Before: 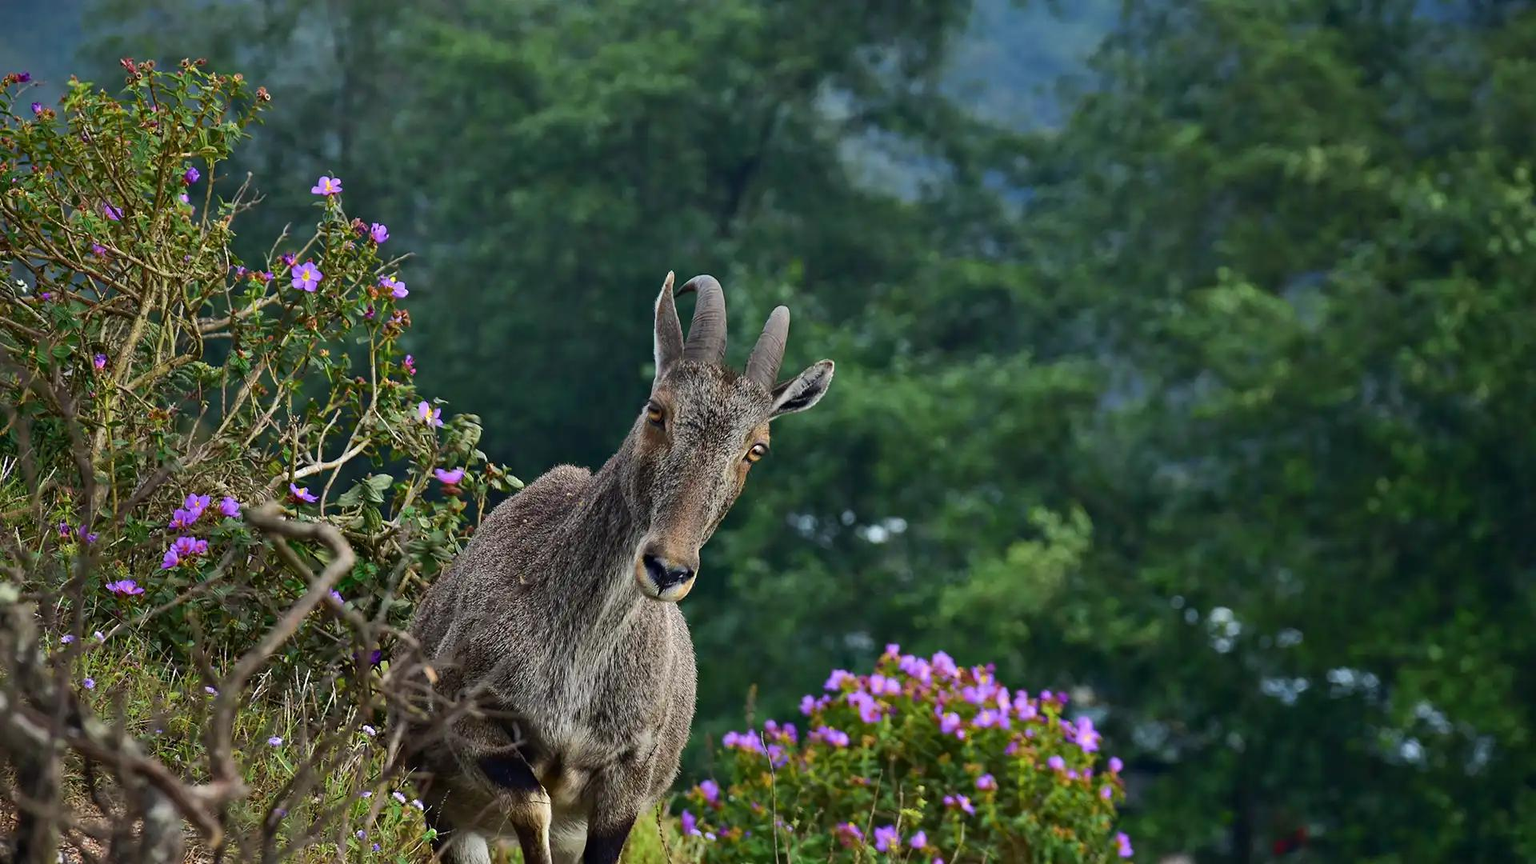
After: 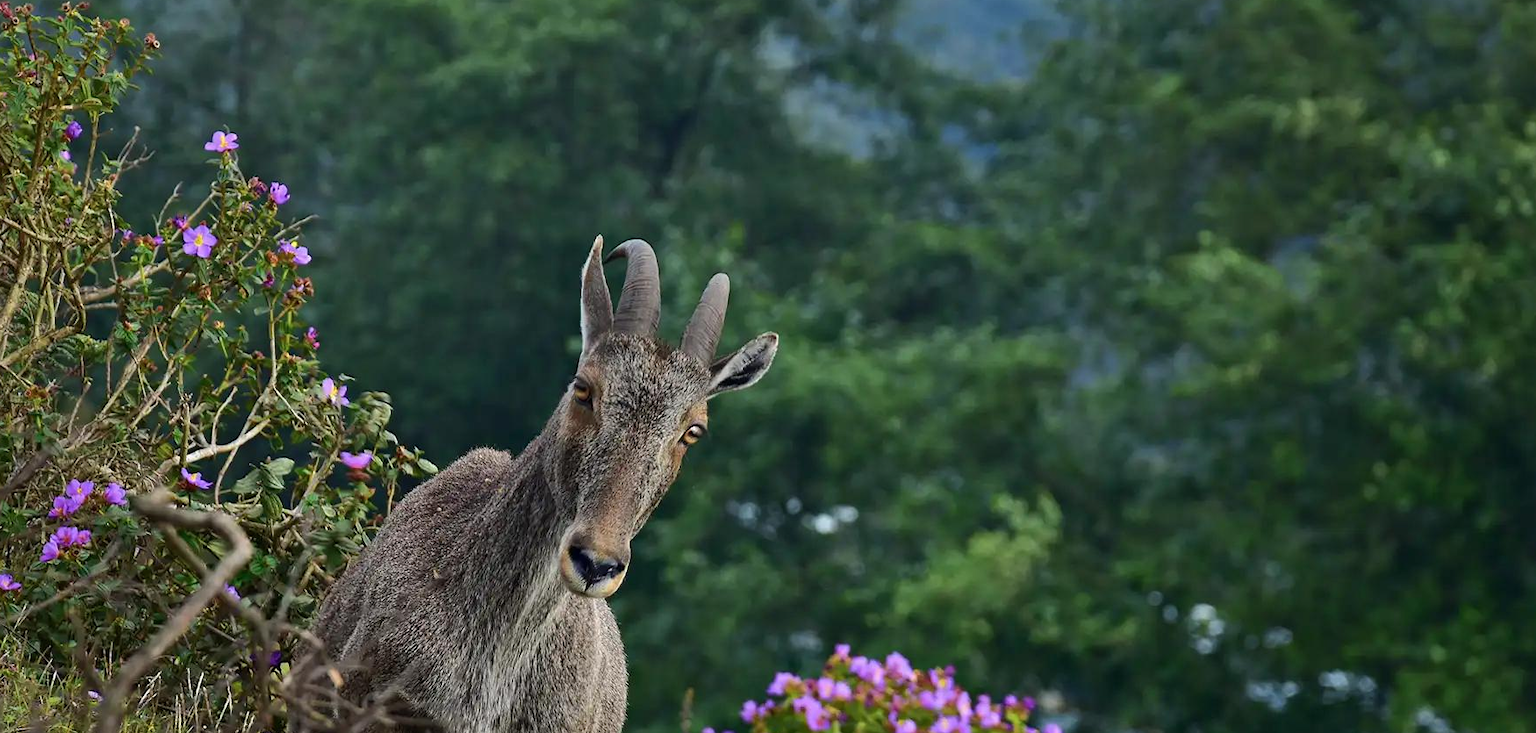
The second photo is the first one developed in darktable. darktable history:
crop: left 8.155%, top 6.611%, bottom 15.385%
color balance rgb: linear chroma grading › global chroma 1.5%, linear chroma grading › mid-tones -1%, perceptual saturation grading › global saturation -3%, perceptual saturation grading › shadows -2%
